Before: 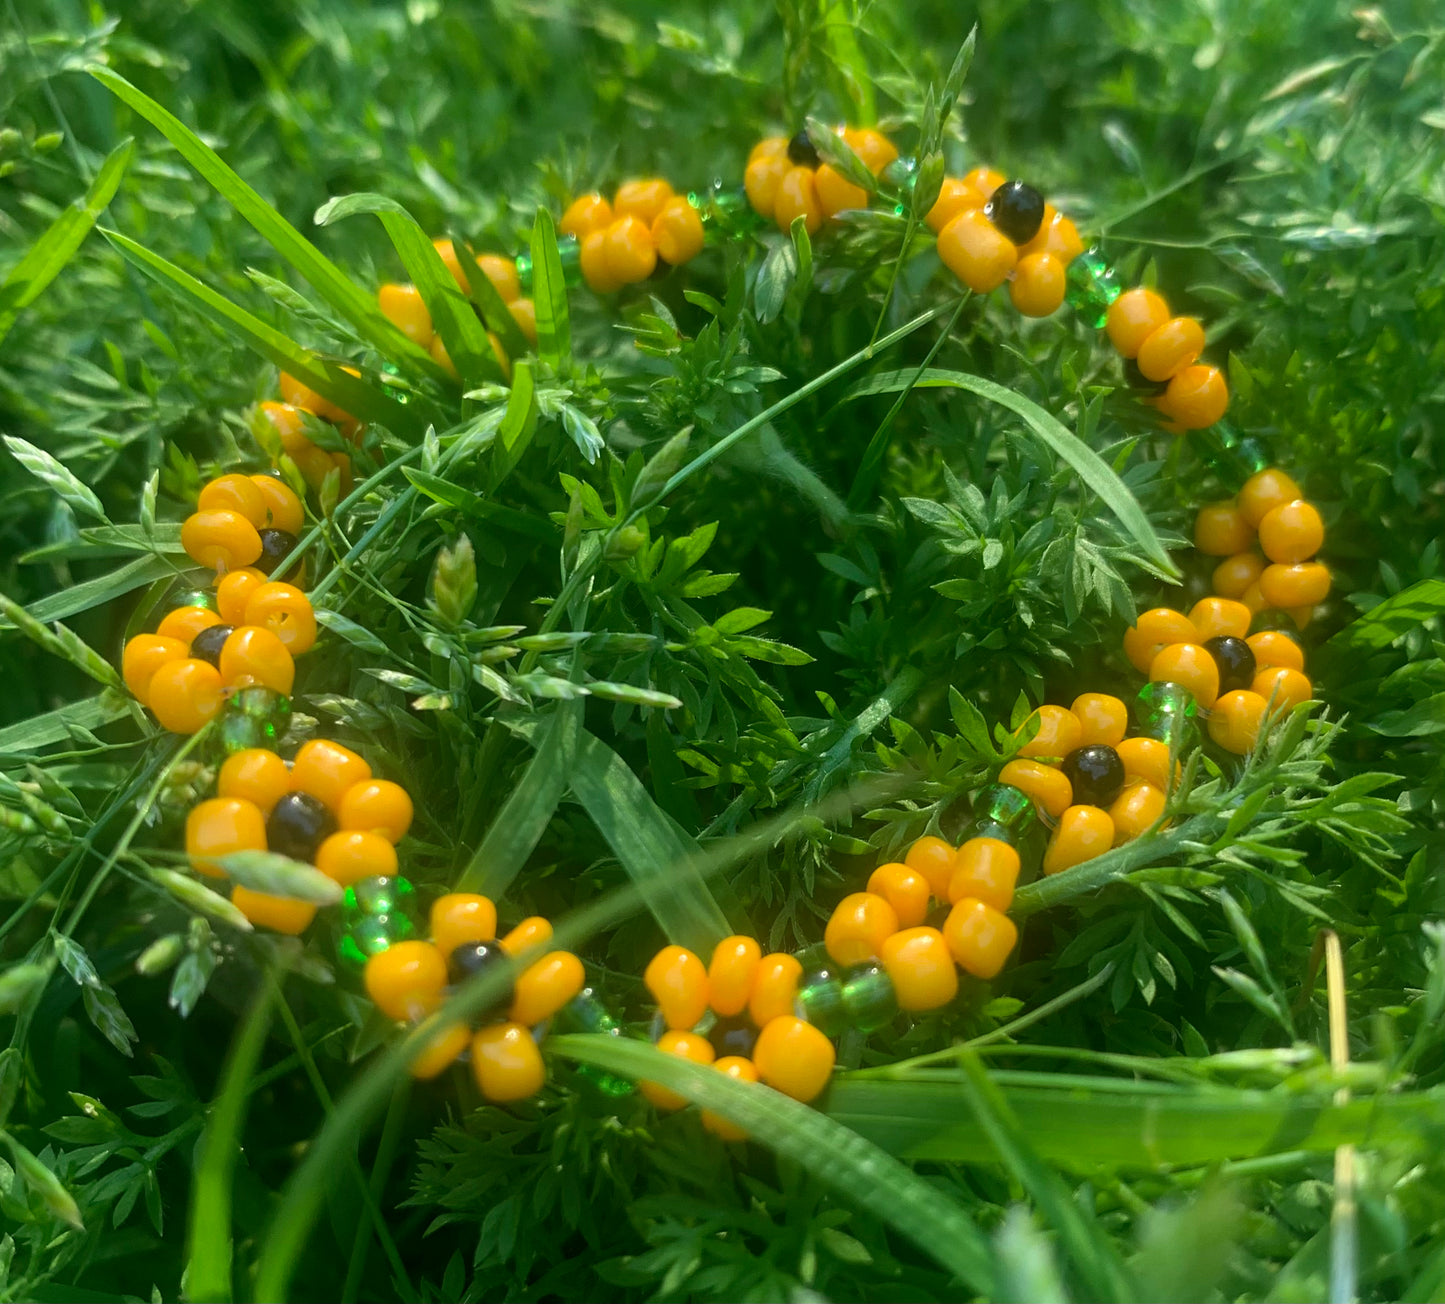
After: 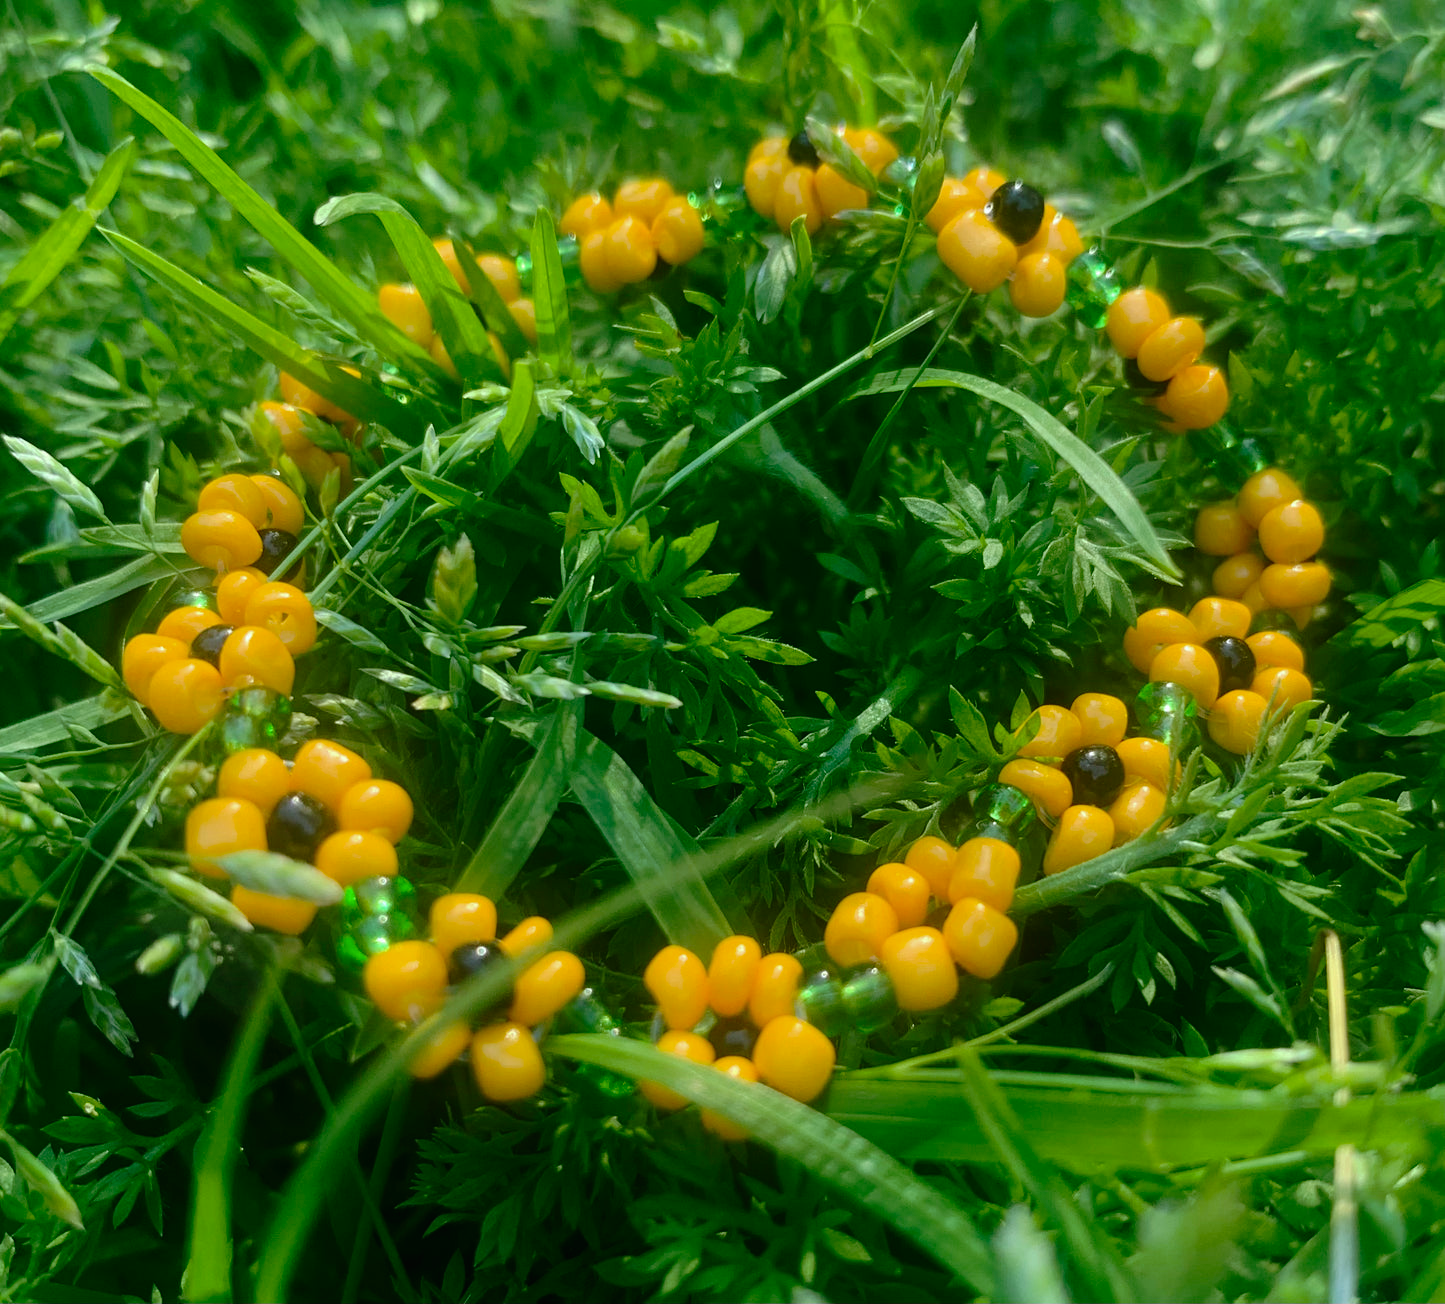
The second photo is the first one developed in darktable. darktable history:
tone curve: curves: ch0 [(0, 0) (0.003, 0.008) (0.011, 0.01) (0.025, 0.012) (0.044, 0.023) (0.069, 0.033) (0.1, 0.046) (0.136, 0.075) (0.177, 0.116) (0.224, 0.171) (0.277, 0.235) (0.335, 0.312) (0.399, 0.397) (0.468, 0.466) (0.543, 0.54) (0.623, 0.62) (0.709, 0.701) (0.801, 0.782) (0.898, 0.877) (1, 1)], preserve colors none
white balance: red 0.974, blue 1.044
